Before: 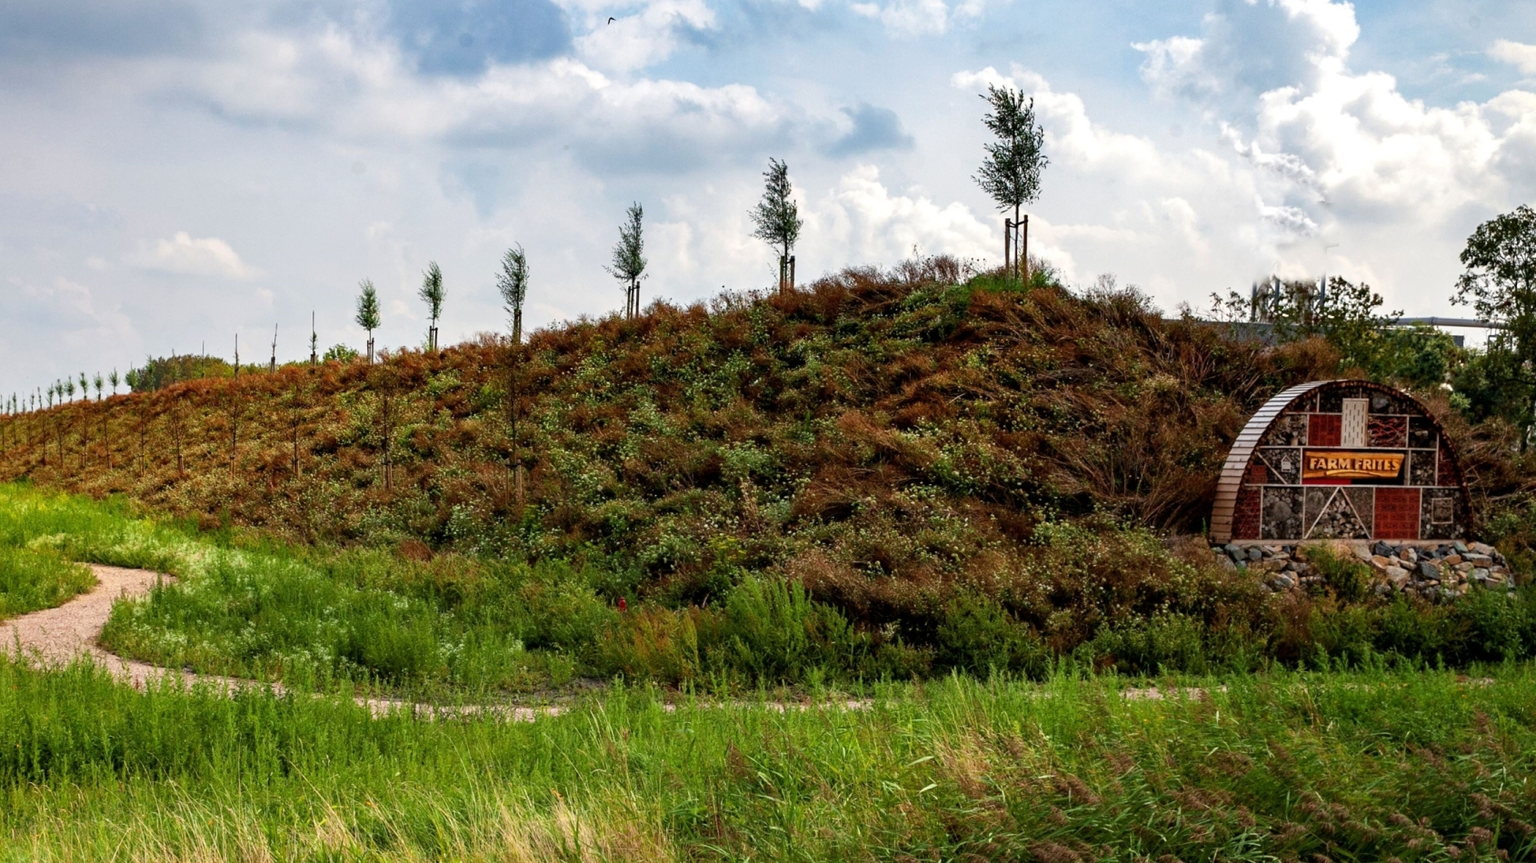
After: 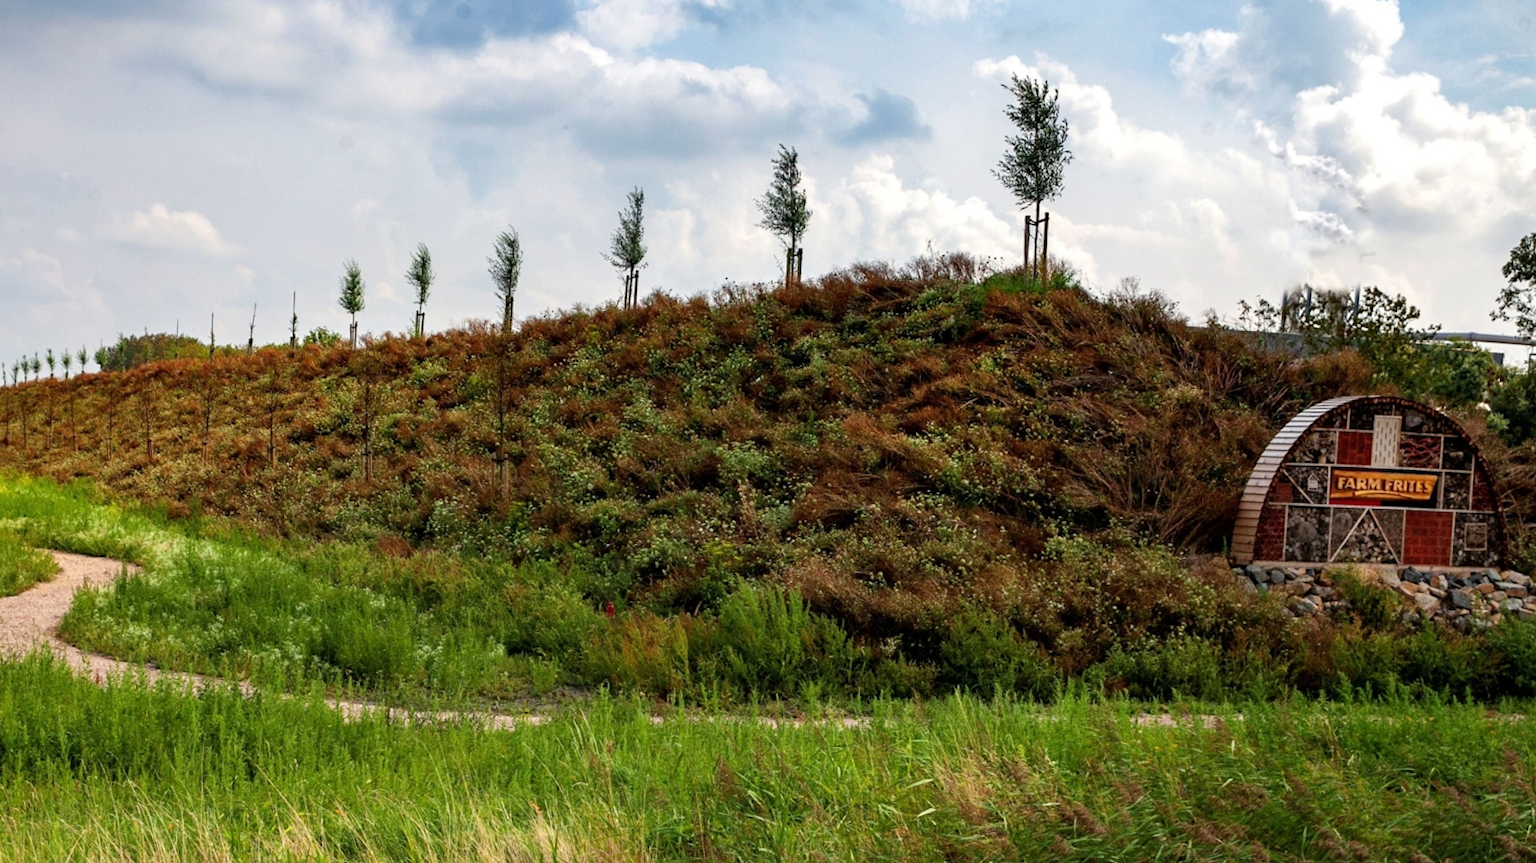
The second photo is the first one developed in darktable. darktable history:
crop and rotate: angle -1.69°
white balance: emerald 1
